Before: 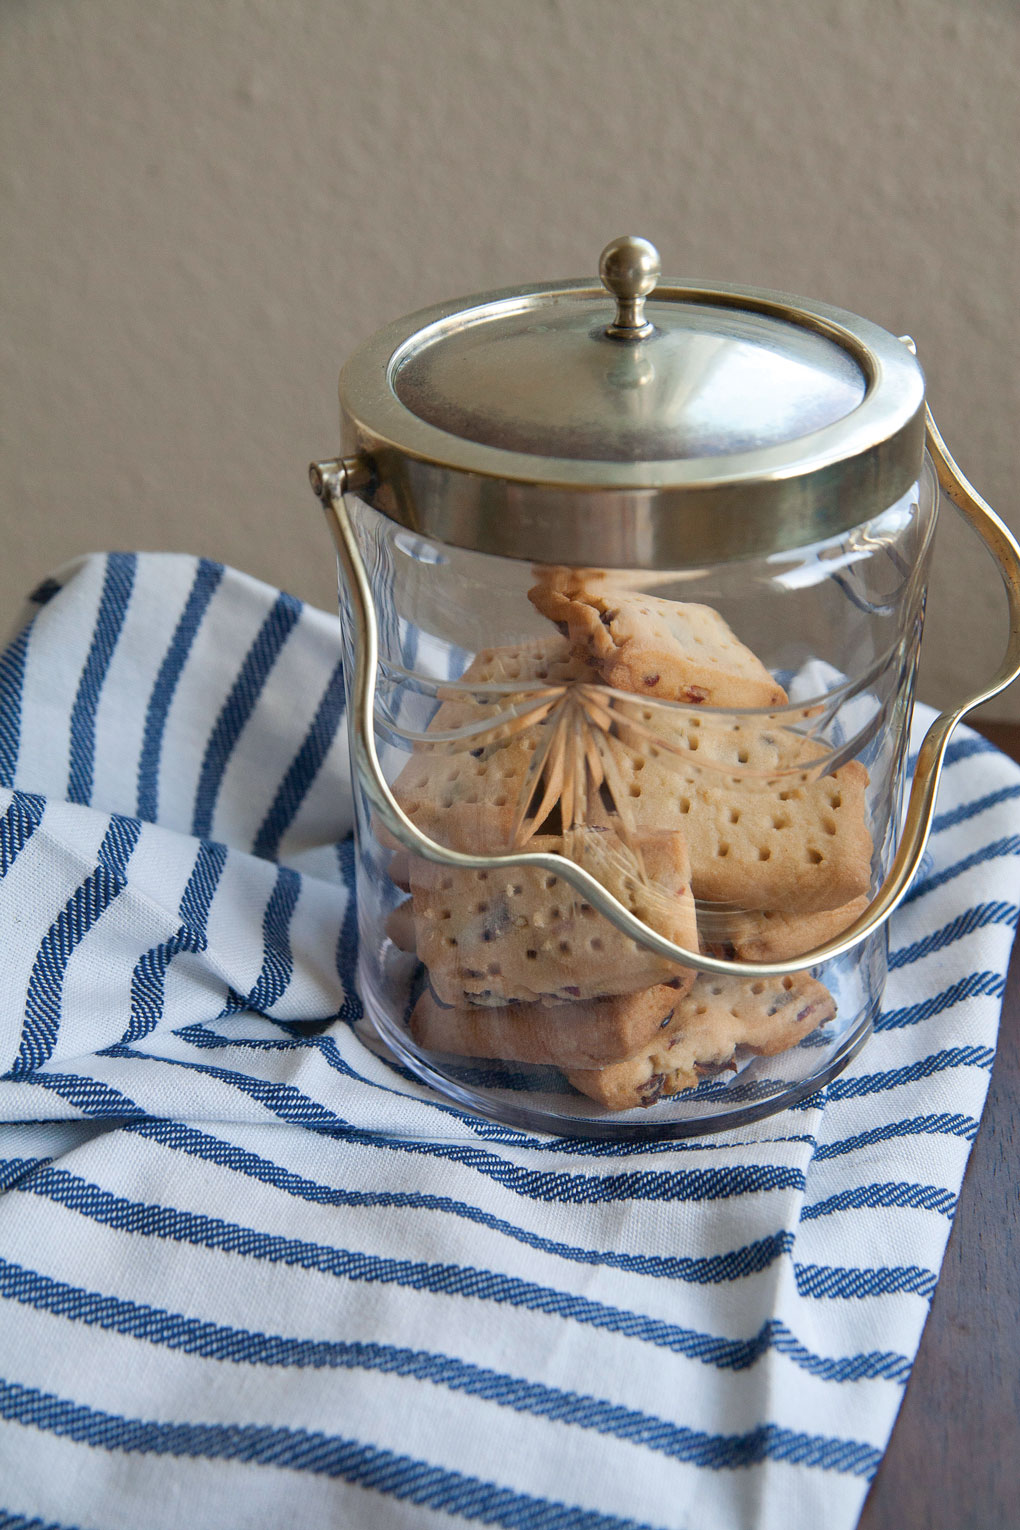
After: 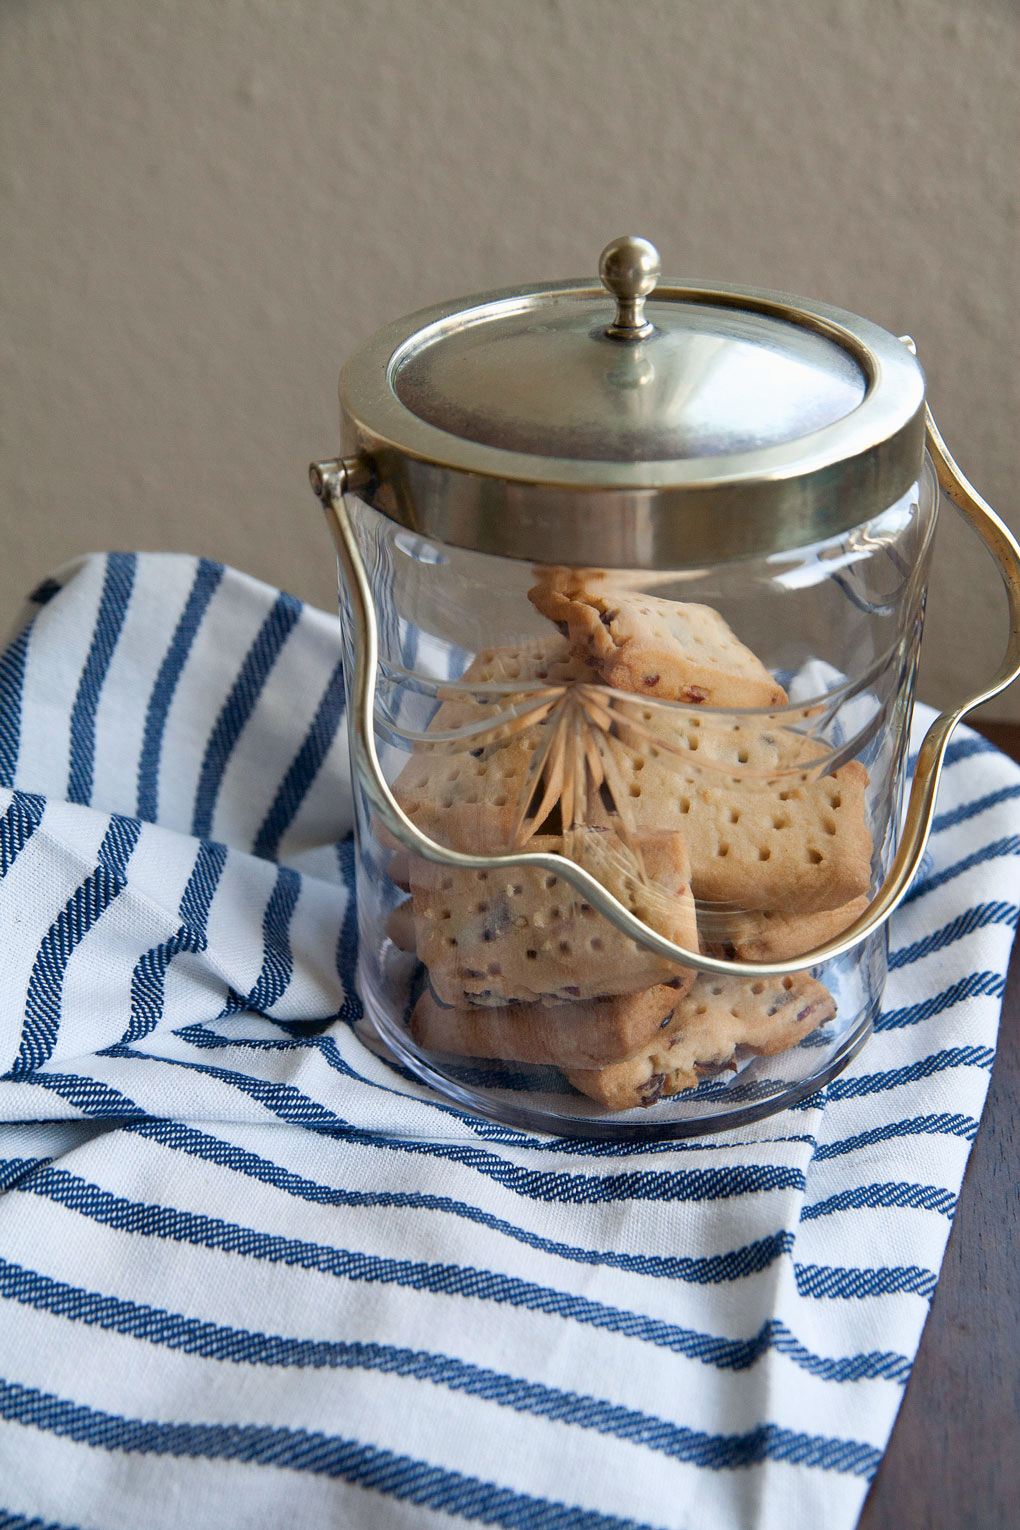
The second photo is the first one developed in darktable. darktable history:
shadows and highlights: shadows -63.94, white point adjustment -5.06, highlights 62.1
exposure: compensate exposure bias true, compensate highlight preservation false
